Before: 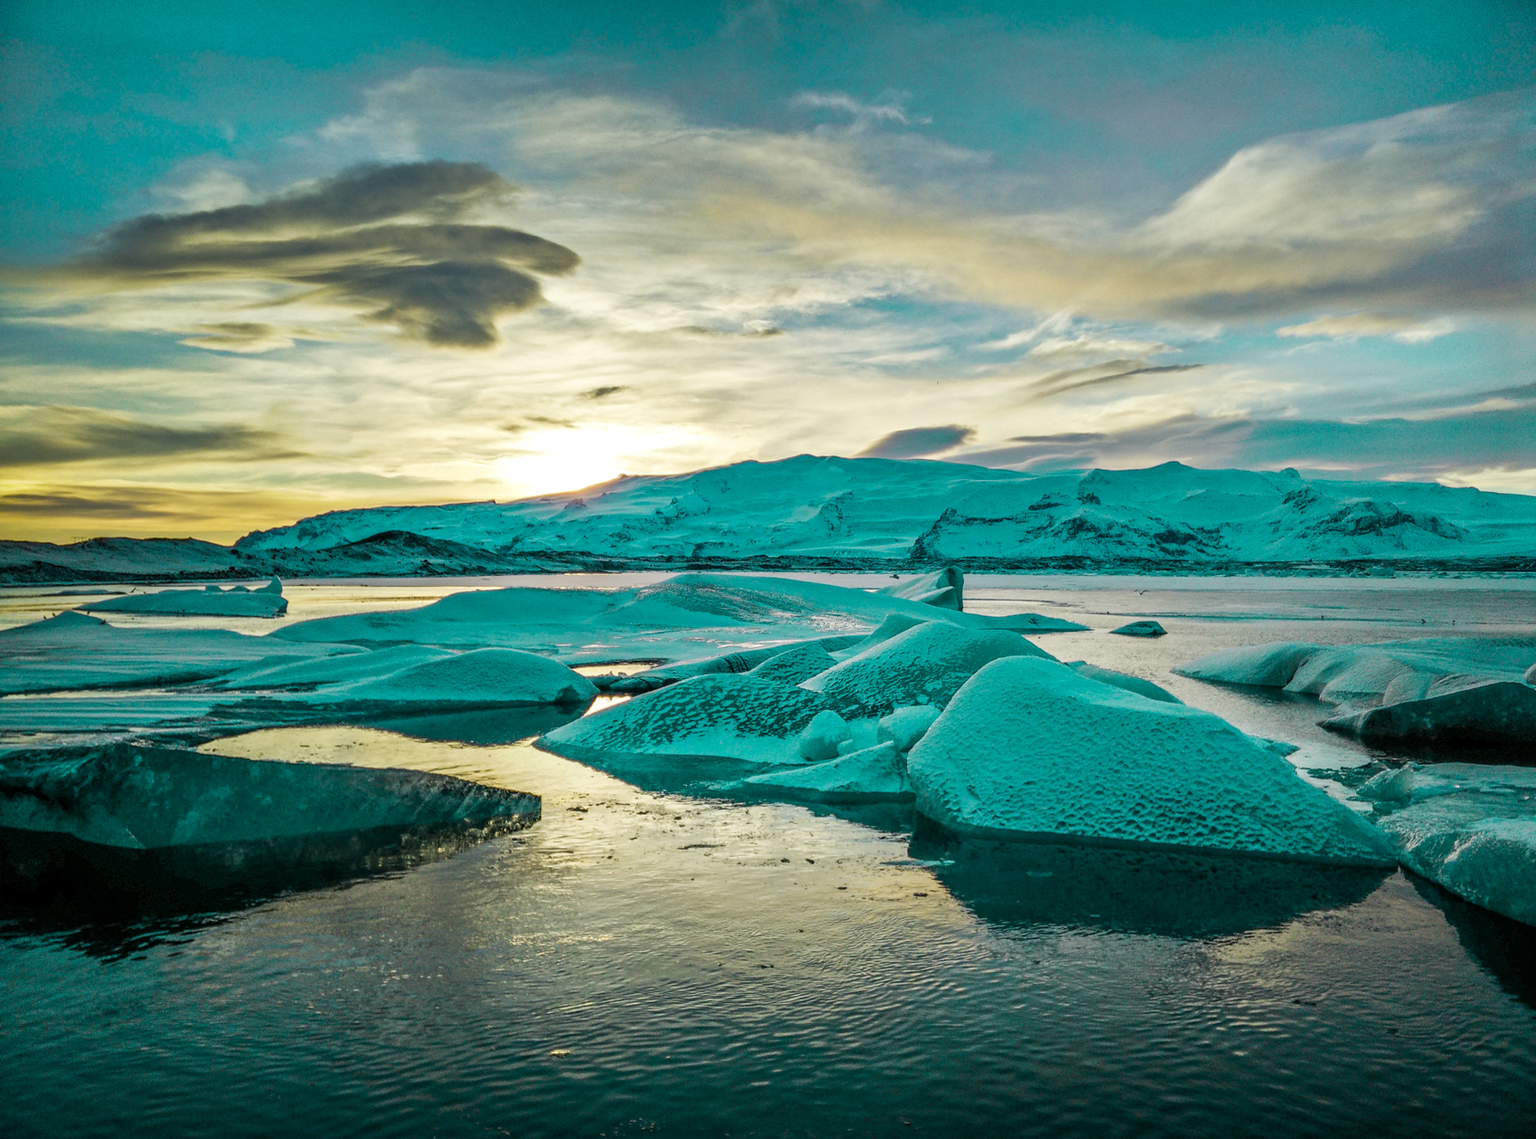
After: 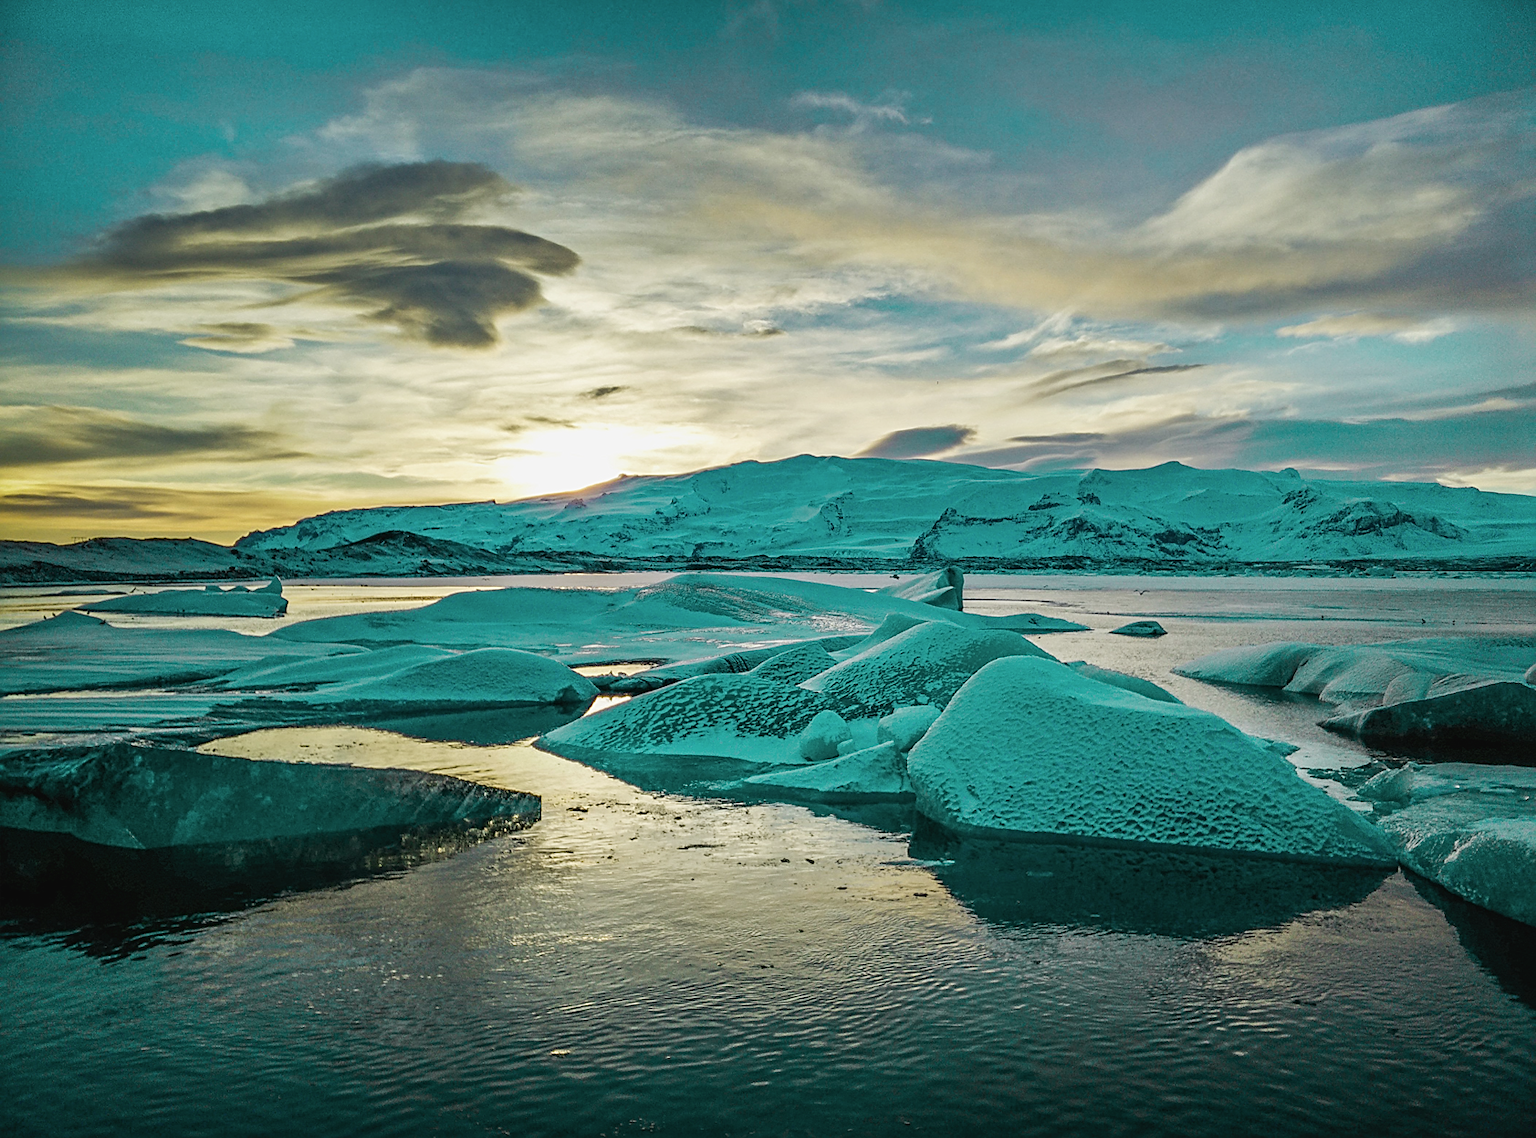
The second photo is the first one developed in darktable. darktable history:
sharpen: on, module defaults
contrast brightness saturation: contrast -0.069, brightness -0.033, saturation -0.109
